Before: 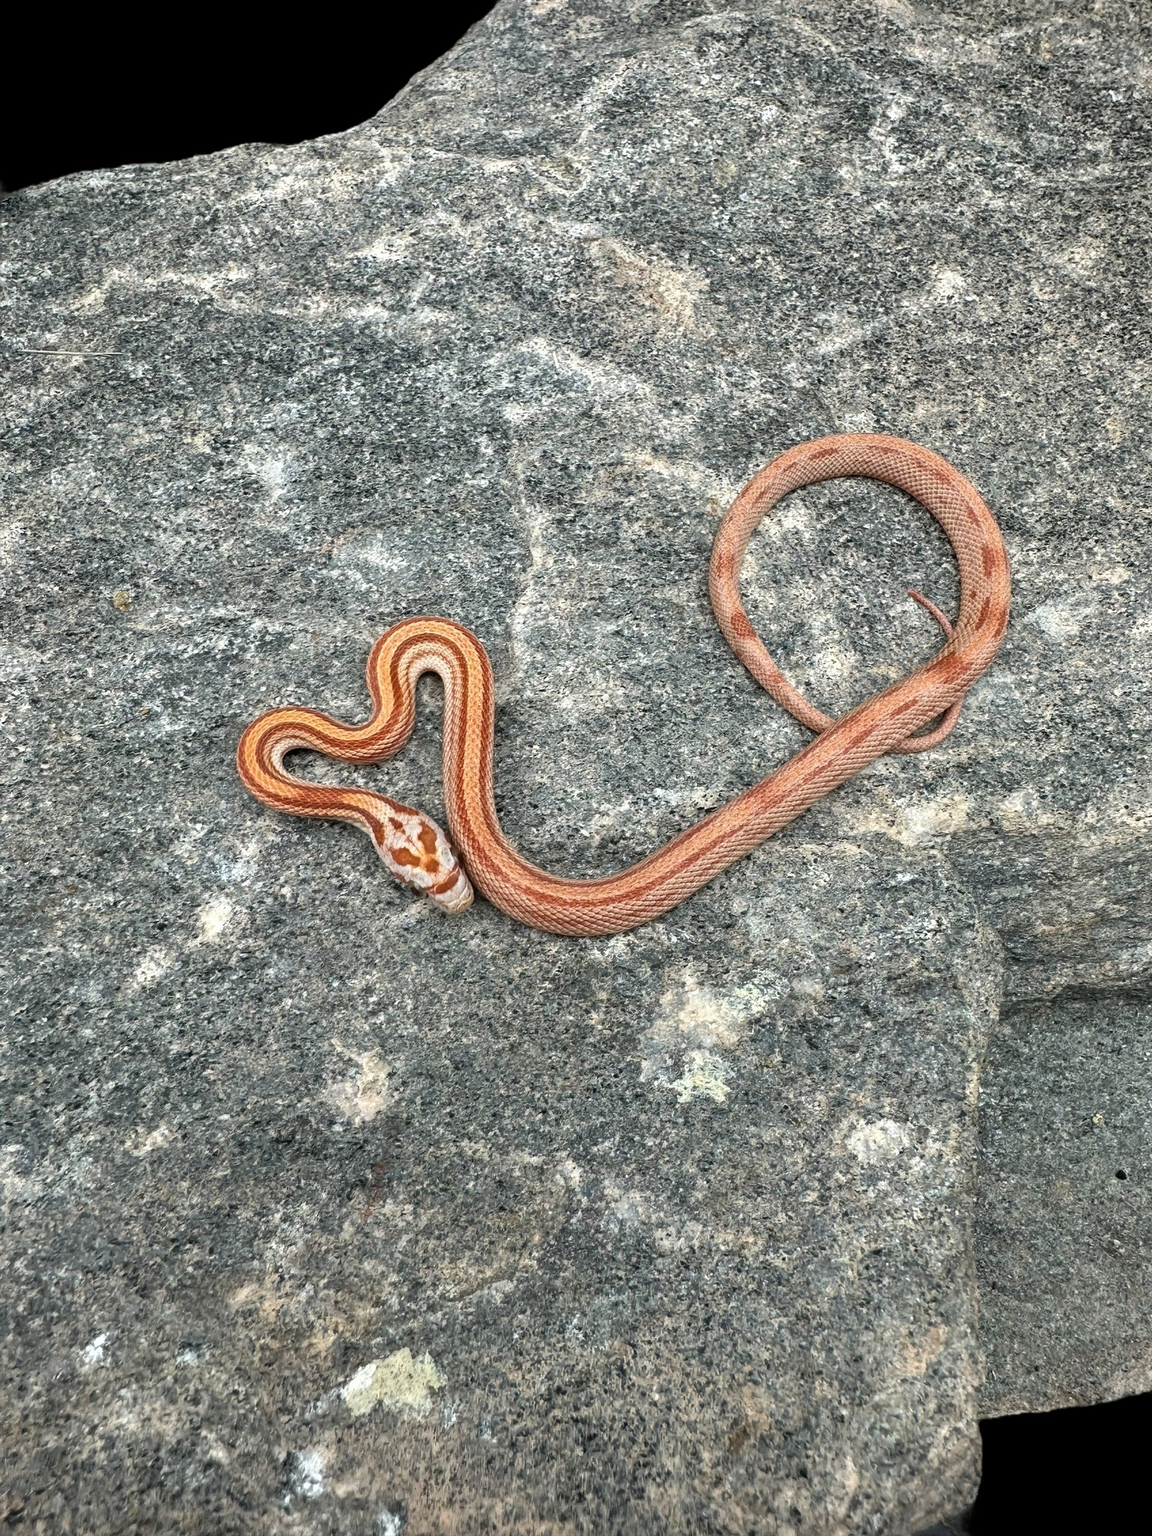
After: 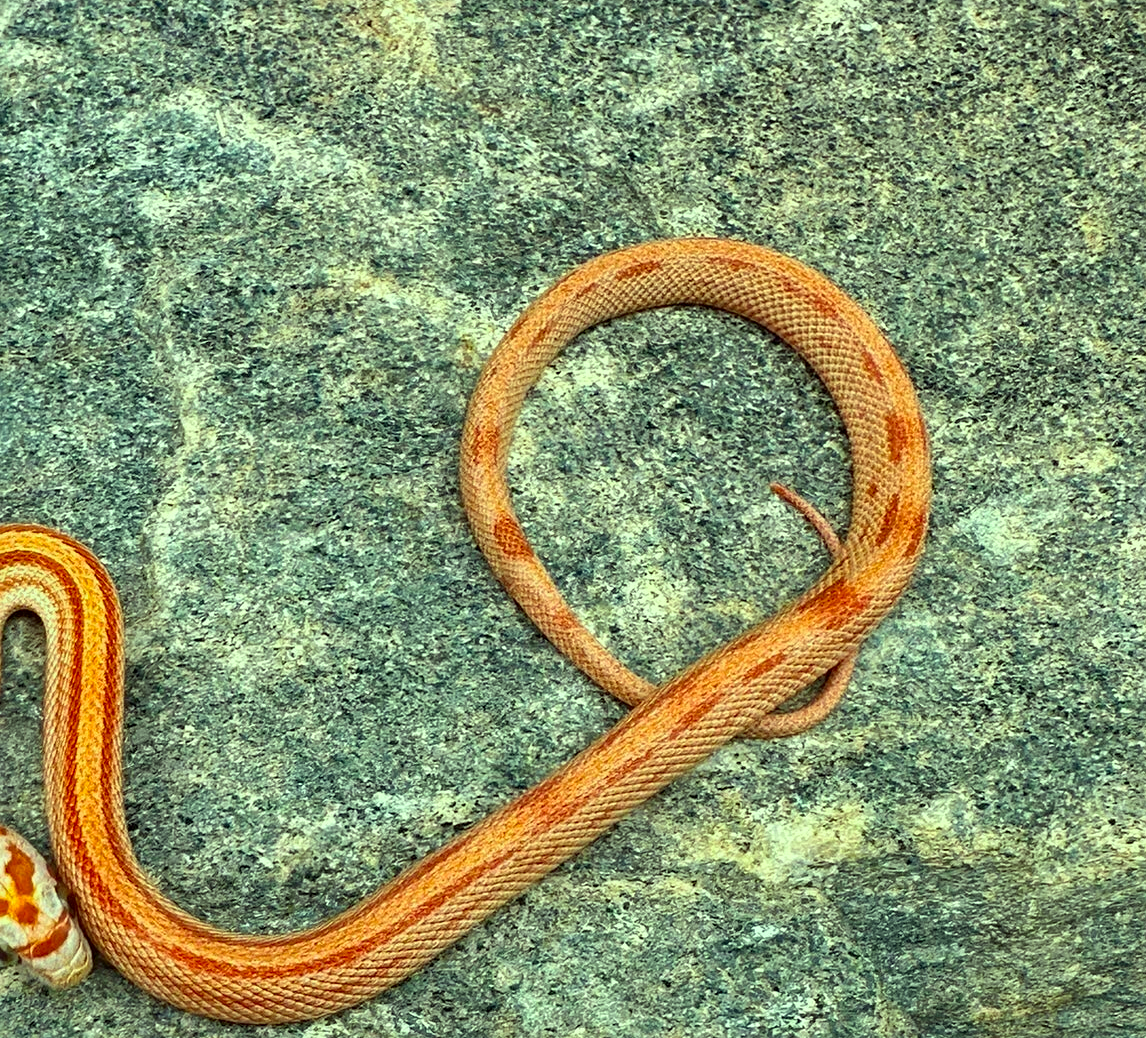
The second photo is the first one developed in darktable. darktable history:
haze removal: strength 0.1, compatibility mode true, adaptive false
color correction: highlights a* -10.77, highlights b* 9.8, saturation 1.72
crop: left 36.005%, top 18.293%, right 0.31%, bottom 38.444%
sharpen: amount 0.2
